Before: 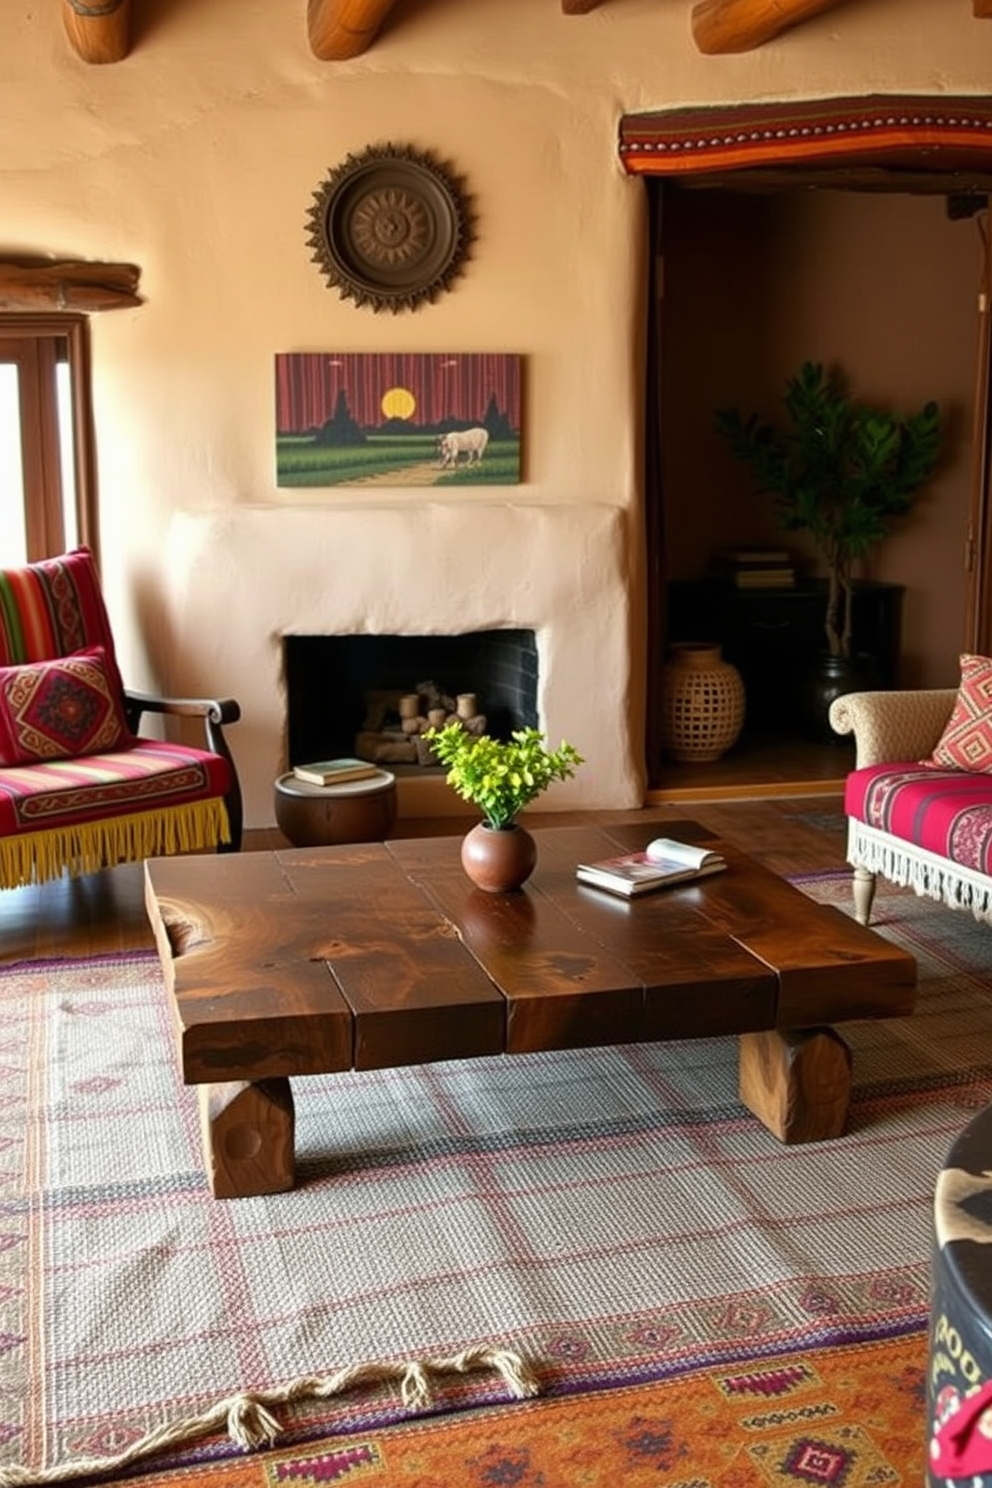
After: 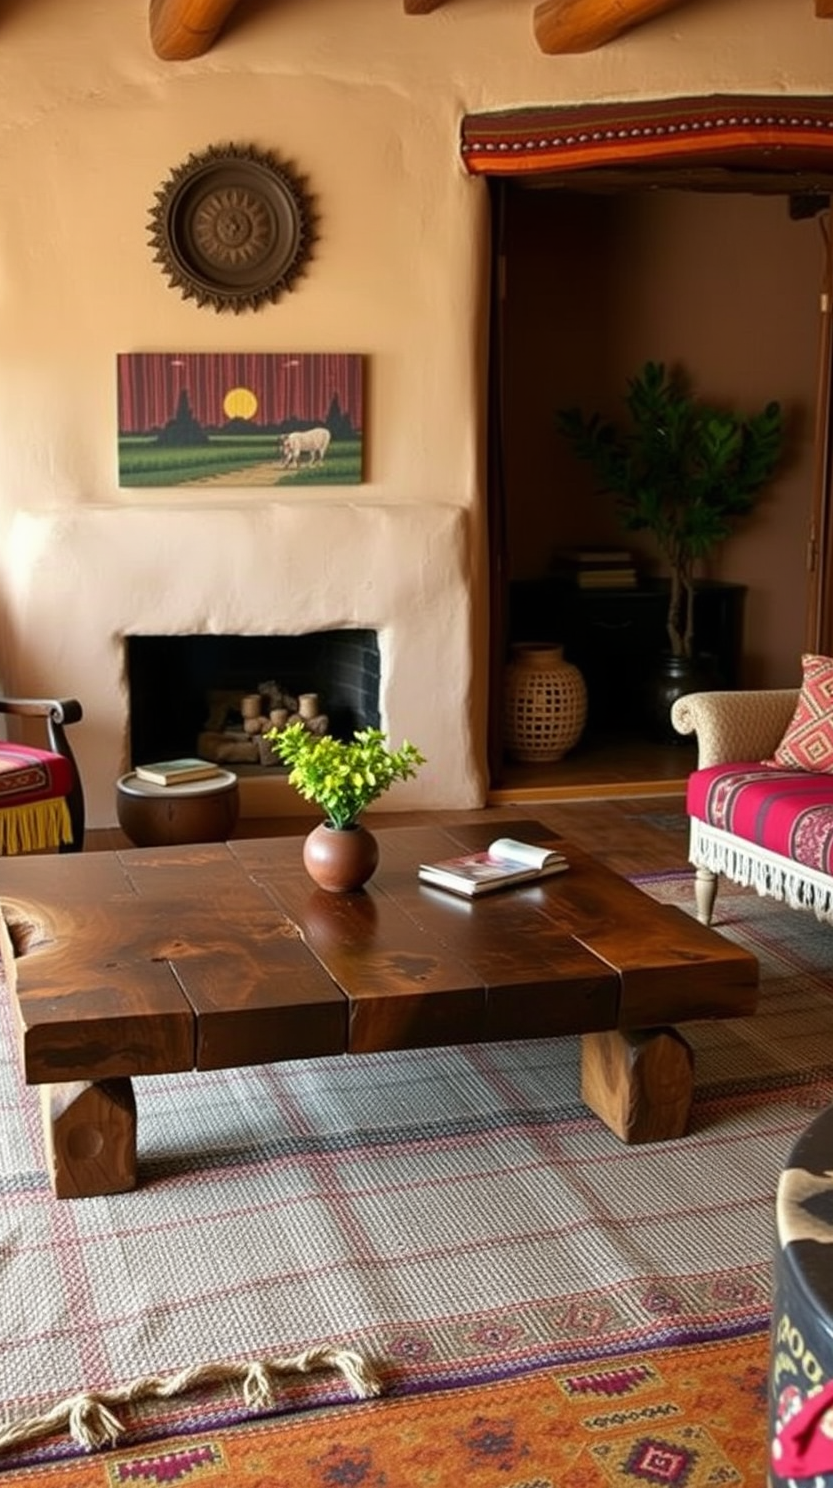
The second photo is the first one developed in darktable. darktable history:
crop: left 15.96%
